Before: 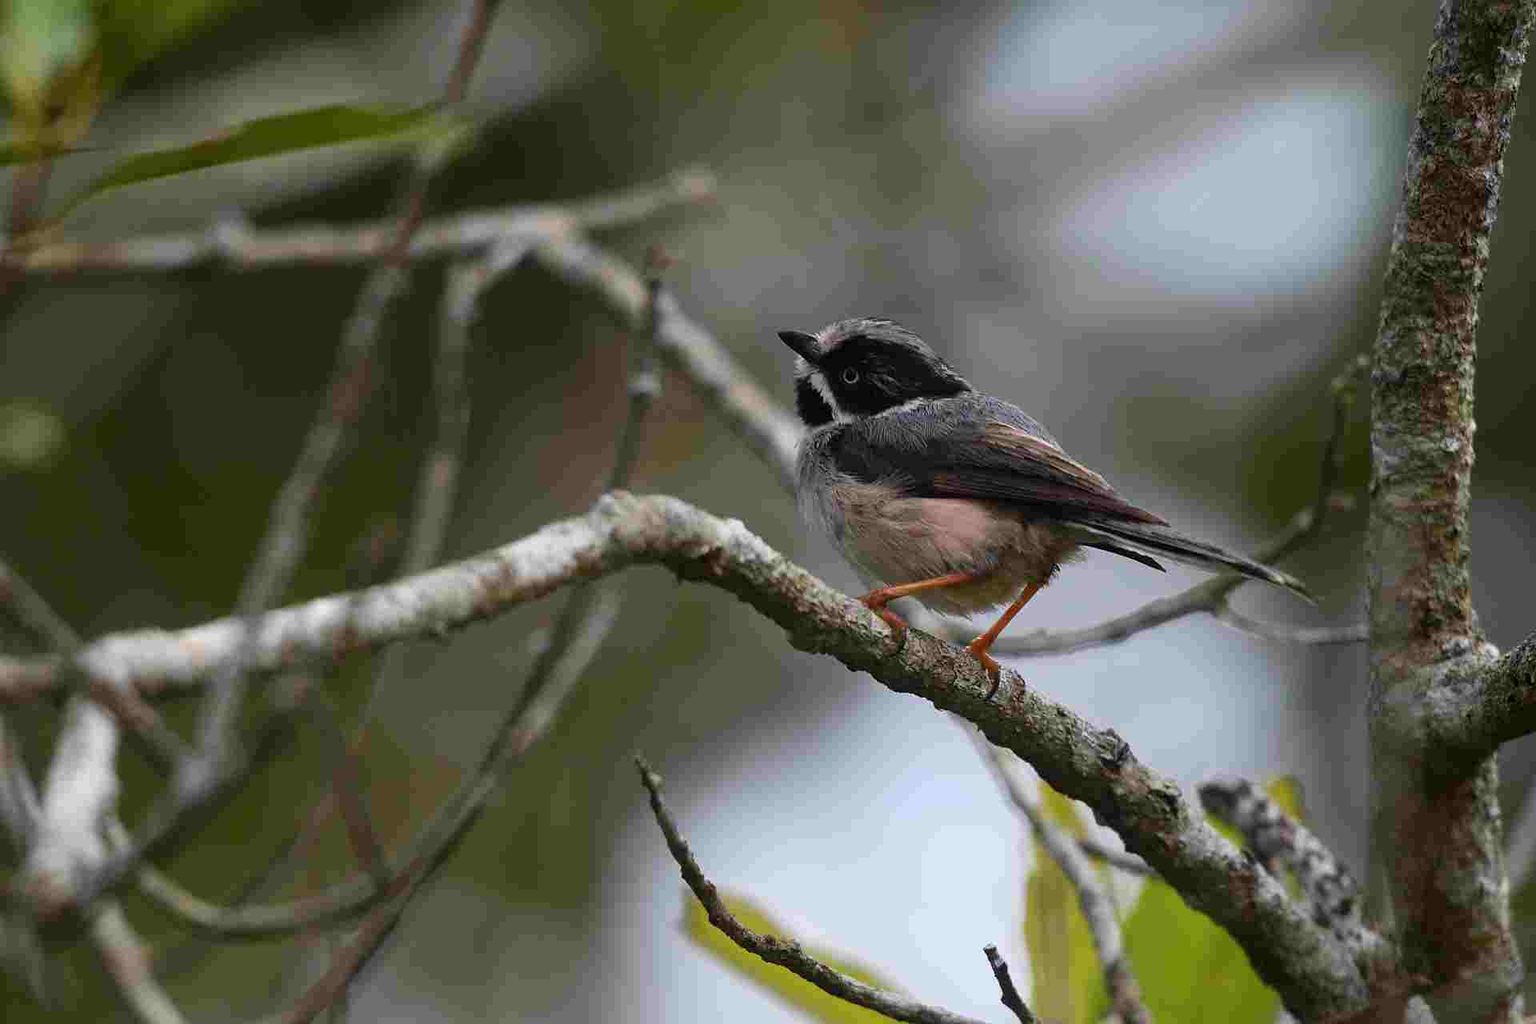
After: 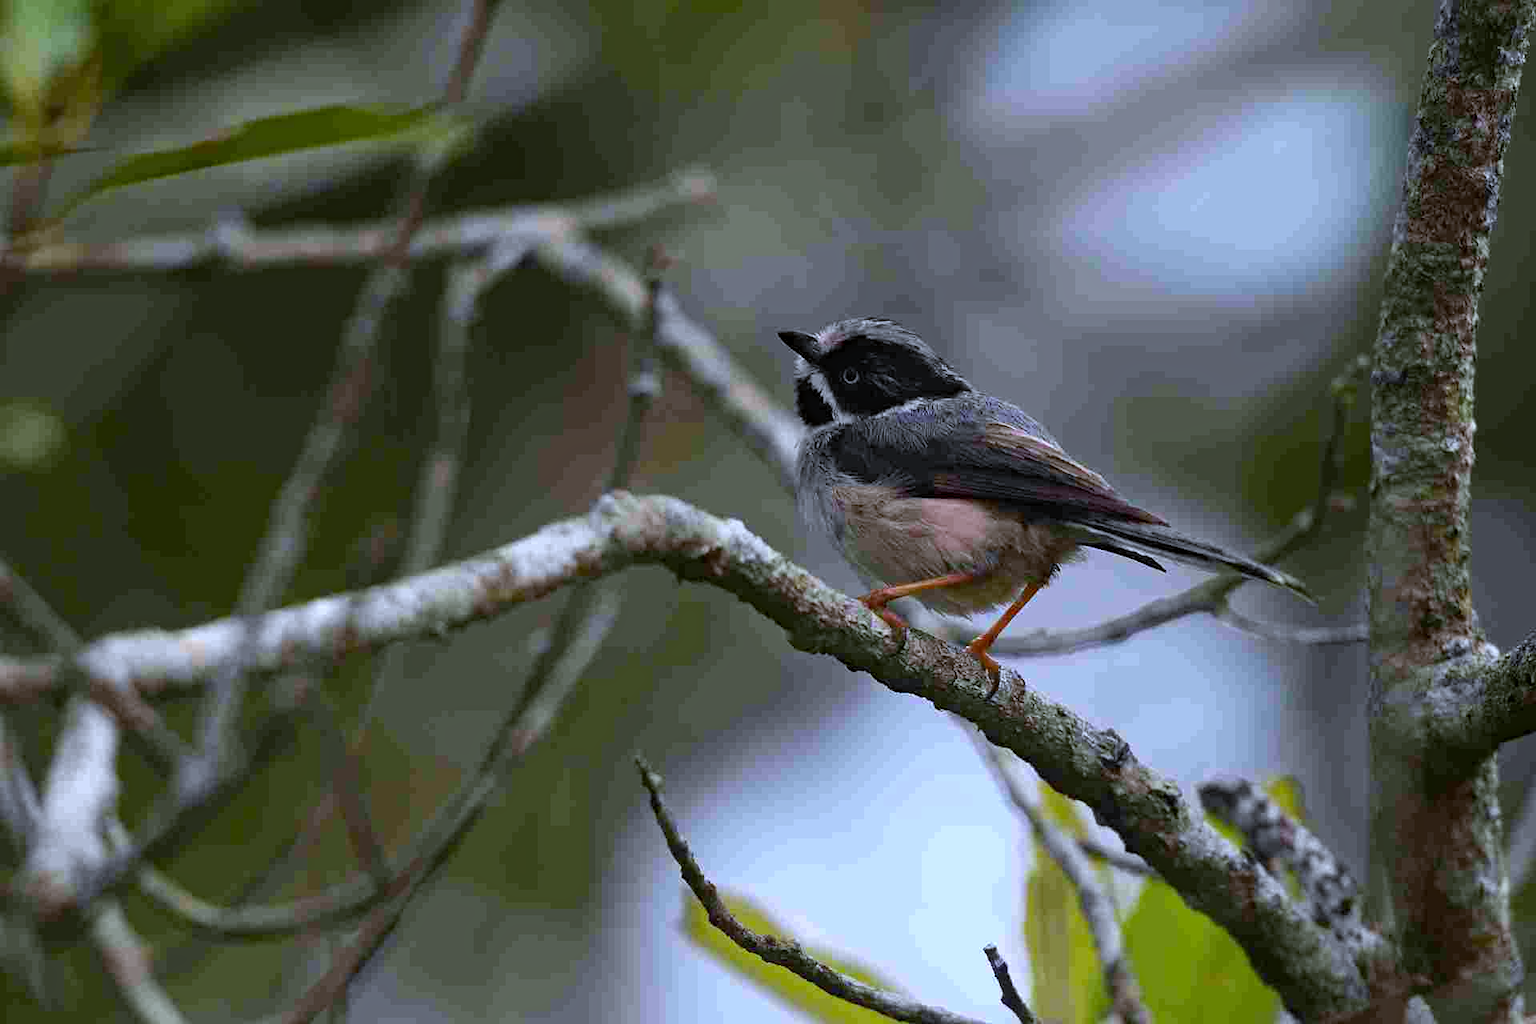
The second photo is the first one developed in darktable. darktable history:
rotate and perspective: automatic cropping off
white balance: red 0.948, green 1.02, blue 1.176
haze removal: compatibility mode true, adaptive false
